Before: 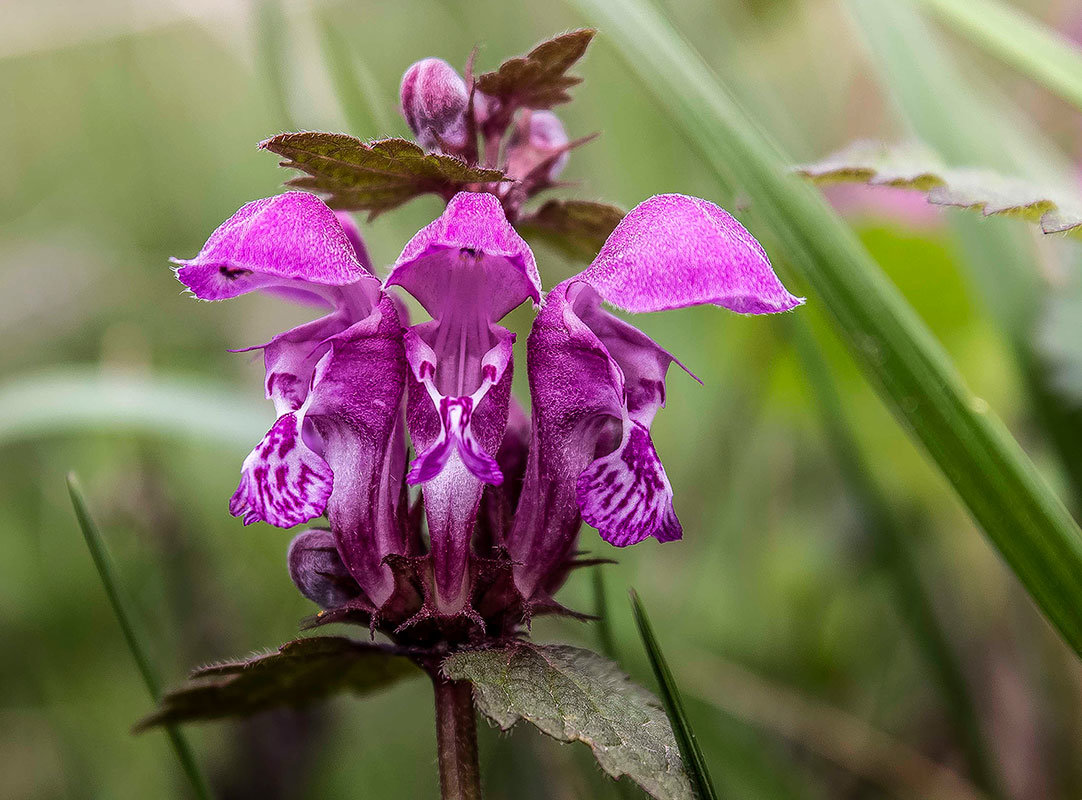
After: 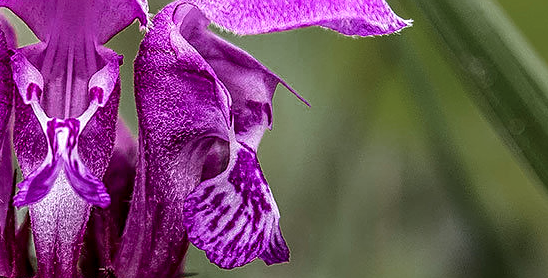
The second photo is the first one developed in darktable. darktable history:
sharpen: on, module defaults
local contrast: on, module defaults
color zones: curves: ch0 [(0, 0.48) (0.209, 0.398) (0.305, 0.332) (0.429, 0.493) (0.571, 0.5) (0.714, 0.5) (0.857, 0.5) (1, 0.48)]; ch1 [(0, 0.736) (0.143, 0.625) (0.225, 0.371) (0.429, 0.256) (0.571, 0.241) (0.714, 0.213) (0.857, 0.48) (1, 0.736)]; ch2 [(0, 0.448) (0.143, 0.498) (0.286, 0.5) (0.429, 0.5) (0.571, 0.5) (0.714, 0.5) (0.857, 0.5) (1, 0.448)]
crop: left 36.331%, top 34.759%, right 12.936%, bottom 30.434%
contrast brightness saturation: saturation -0.06
